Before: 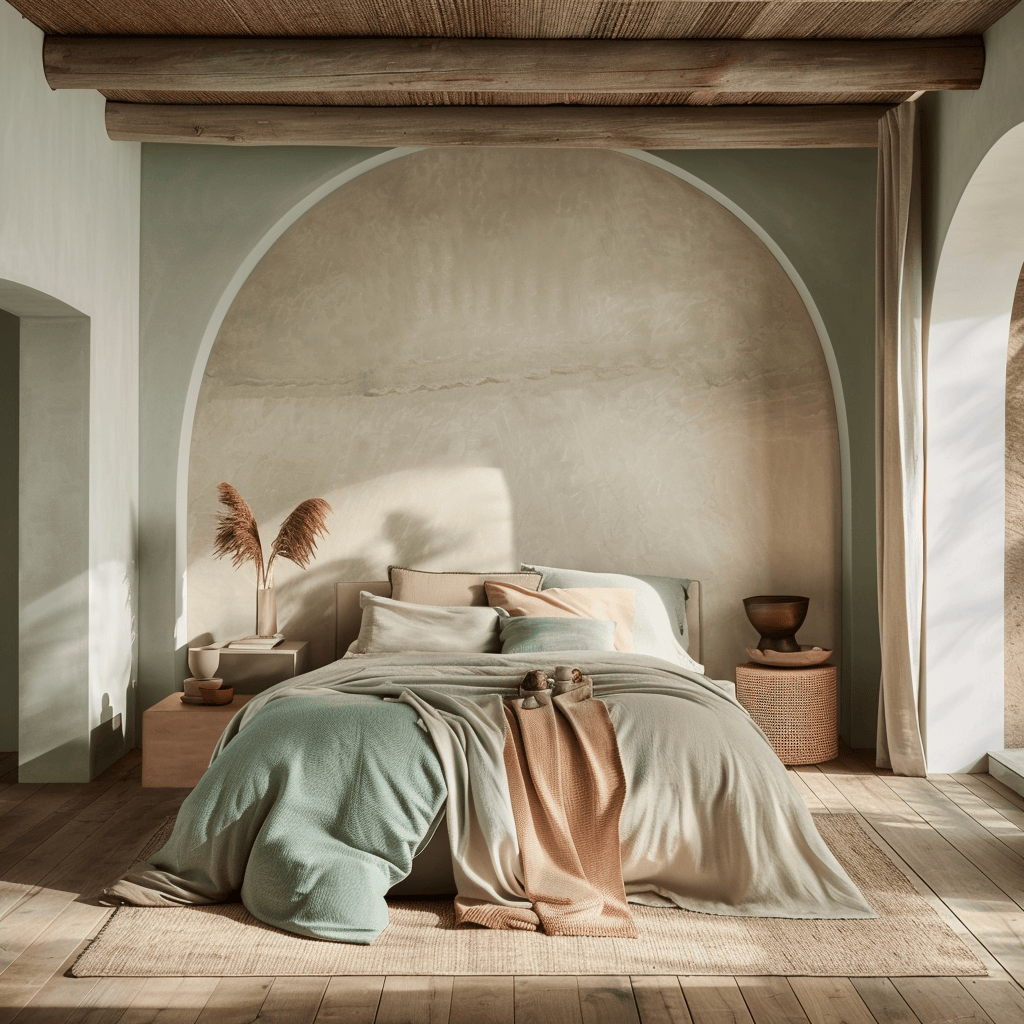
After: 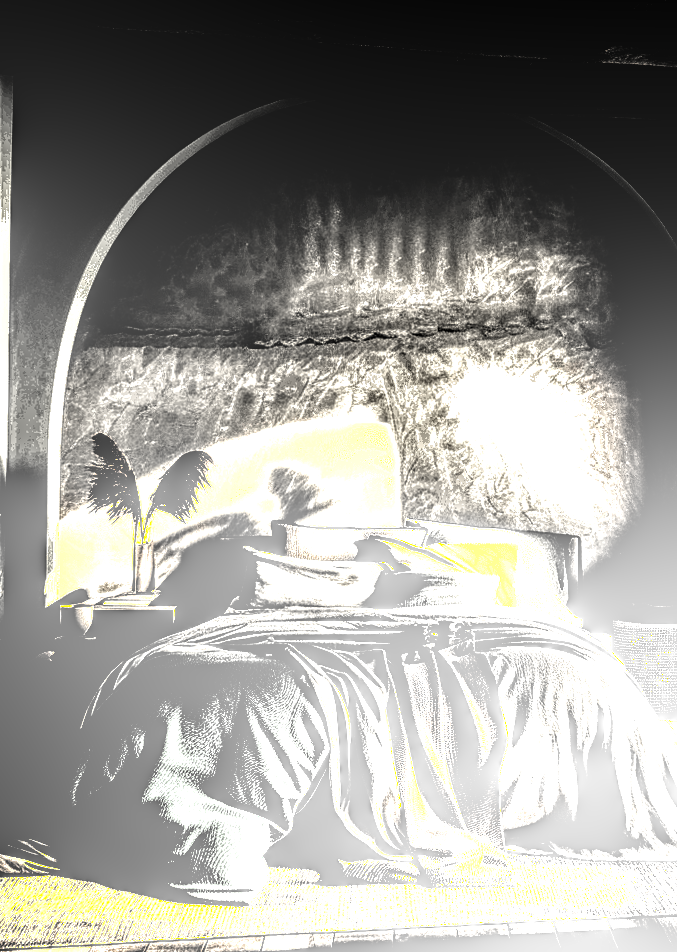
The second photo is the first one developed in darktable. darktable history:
rotate and perspective: rotation 0.679°, lens shift (horizontal) 0.136, crop left 0.009, crop right 0.991, crop top 0.078, crop bottom 0.95
sharpen: radius 1.458, amount 0.398, threshold 1.271
contrast brightness saturation: saturation -0.04
crop and rotate: left 14.385%, right 18.948%
exposure: black level correction 0.001, exposure 1.116 EV, compensate highlight preservation false
local contrast: highlights 0%, shadows 0%, detail 300%, midtone range 0.3
levels: levels [0.721, 0.937, 0.997]
tone equalizer: on, module defaults
